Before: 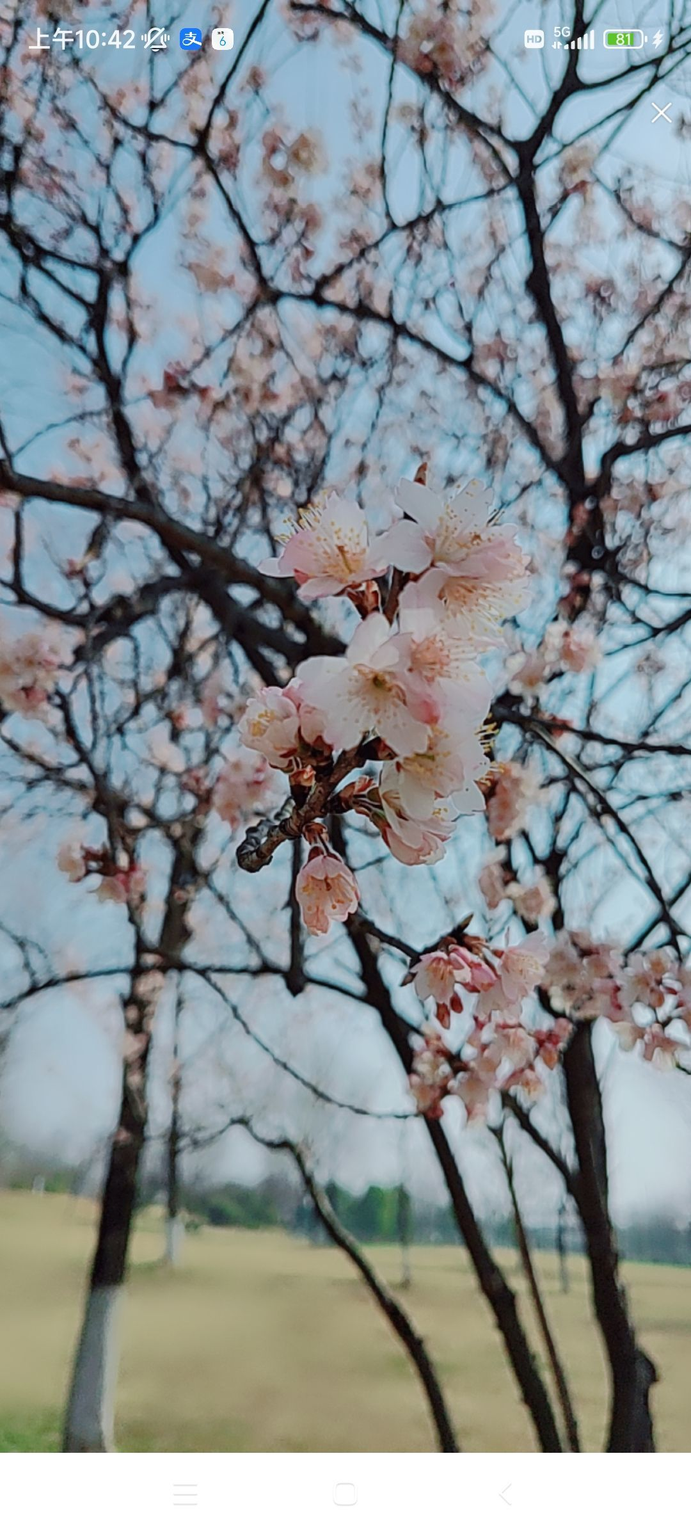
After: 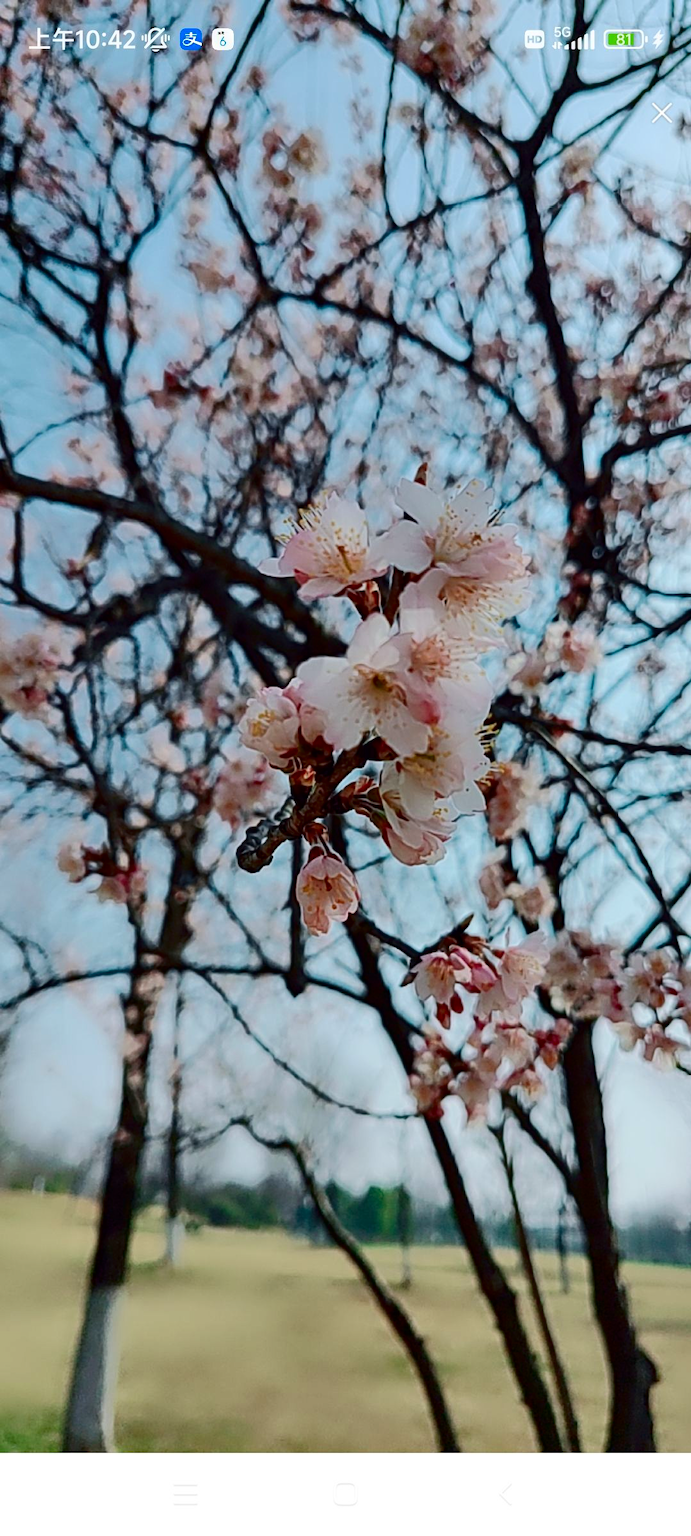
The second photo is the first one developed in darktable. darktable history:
contrast brightness saturation: contrast 0.214, brightness -0.105, saturation 0.213
